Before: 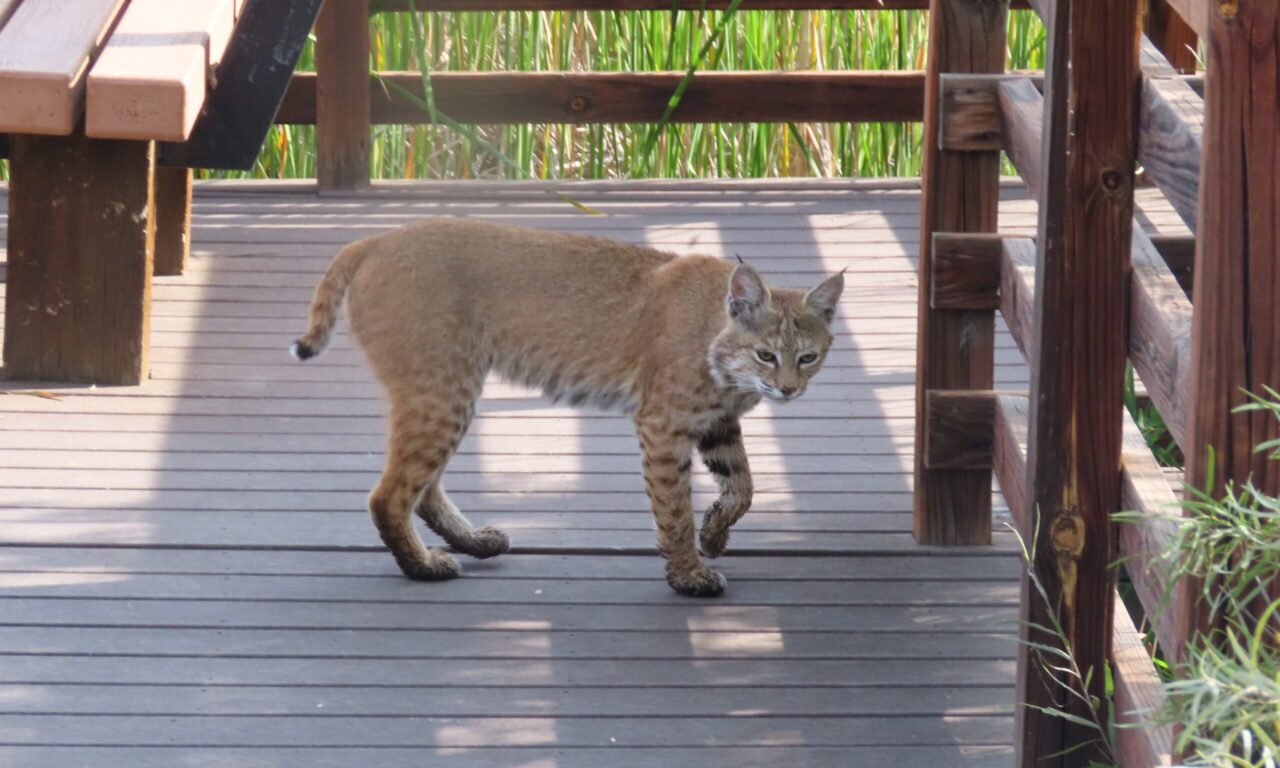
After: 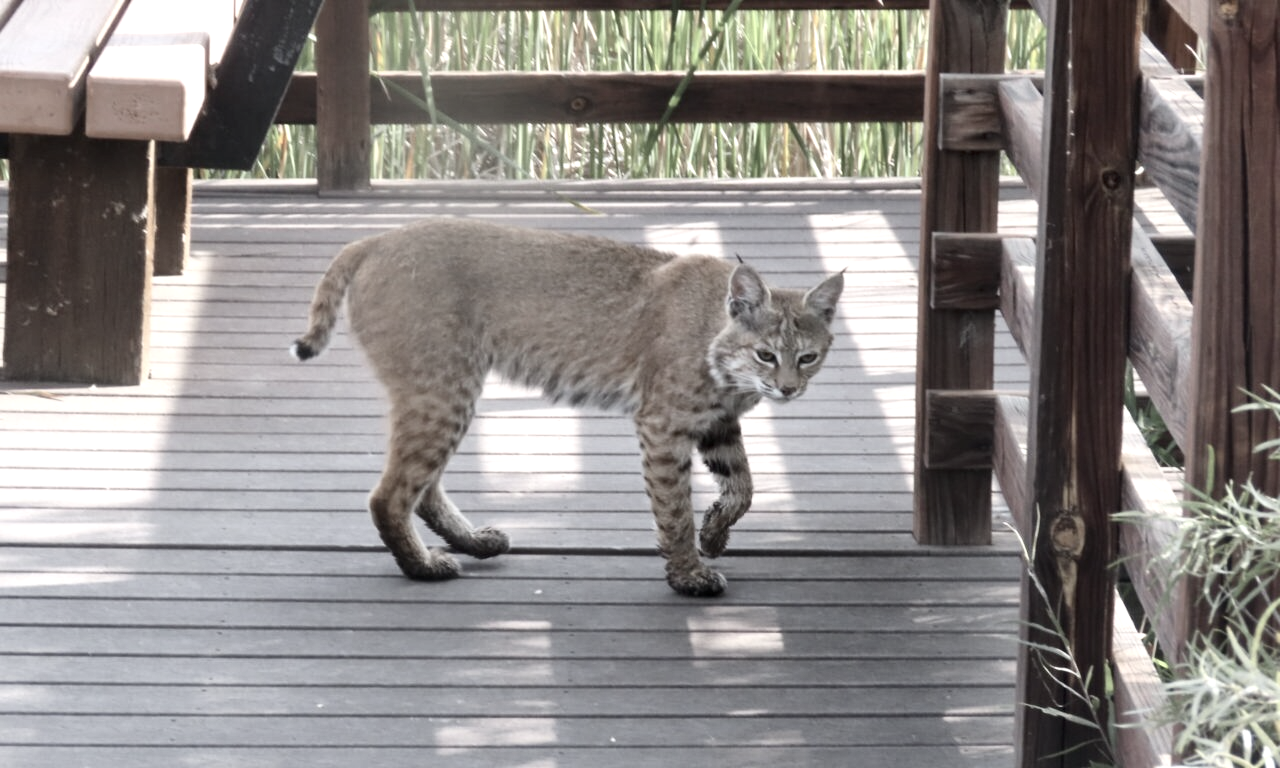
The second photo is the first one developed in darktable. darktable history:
local contrast: mode bilateral grid, contrast 21, coarseness 51, detail 120%, midtone range 0.2
exposure: black level correction 0.003, exposure 0.386 EV, compensate highlight preservation false
contrast brightness saturation: contrast 0.14
color zones: curves: ch1 [(0, 0.292) (0.001, 0.292) (0.2, 0.264) (0.4, 0.248) (0.6, 0.248) (0.8, 0.264) (0.999, 0.292) (1, 0.292)], mix 31.2%
